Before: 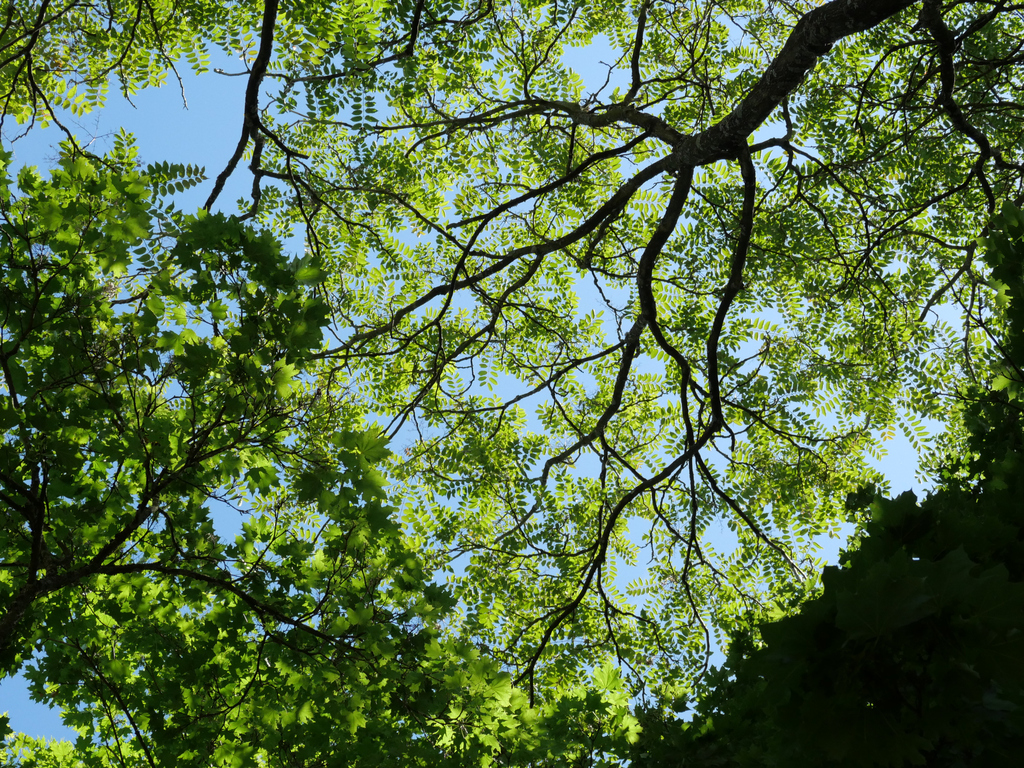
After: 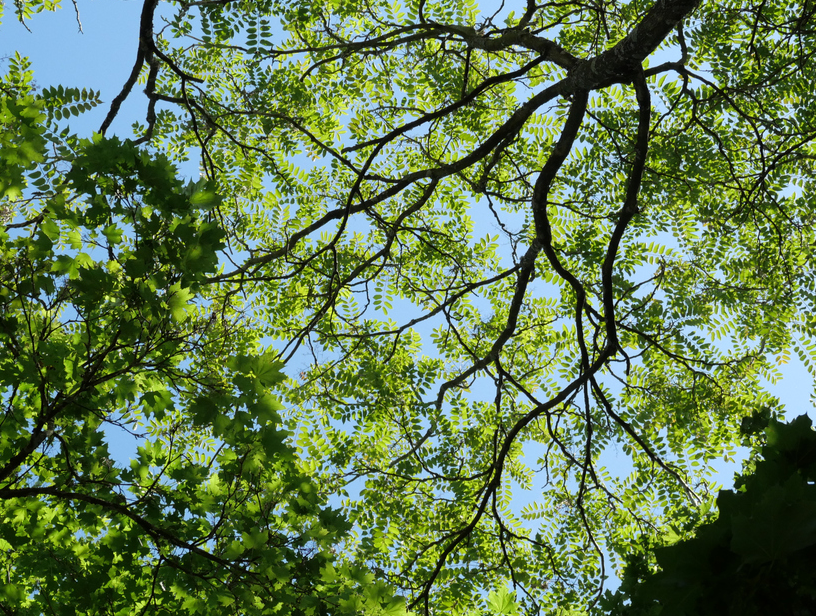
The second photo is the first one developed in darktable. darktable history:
crop and rotate: left 10.332%, top 9.917%, right 9.907%, bottom 9.822%
